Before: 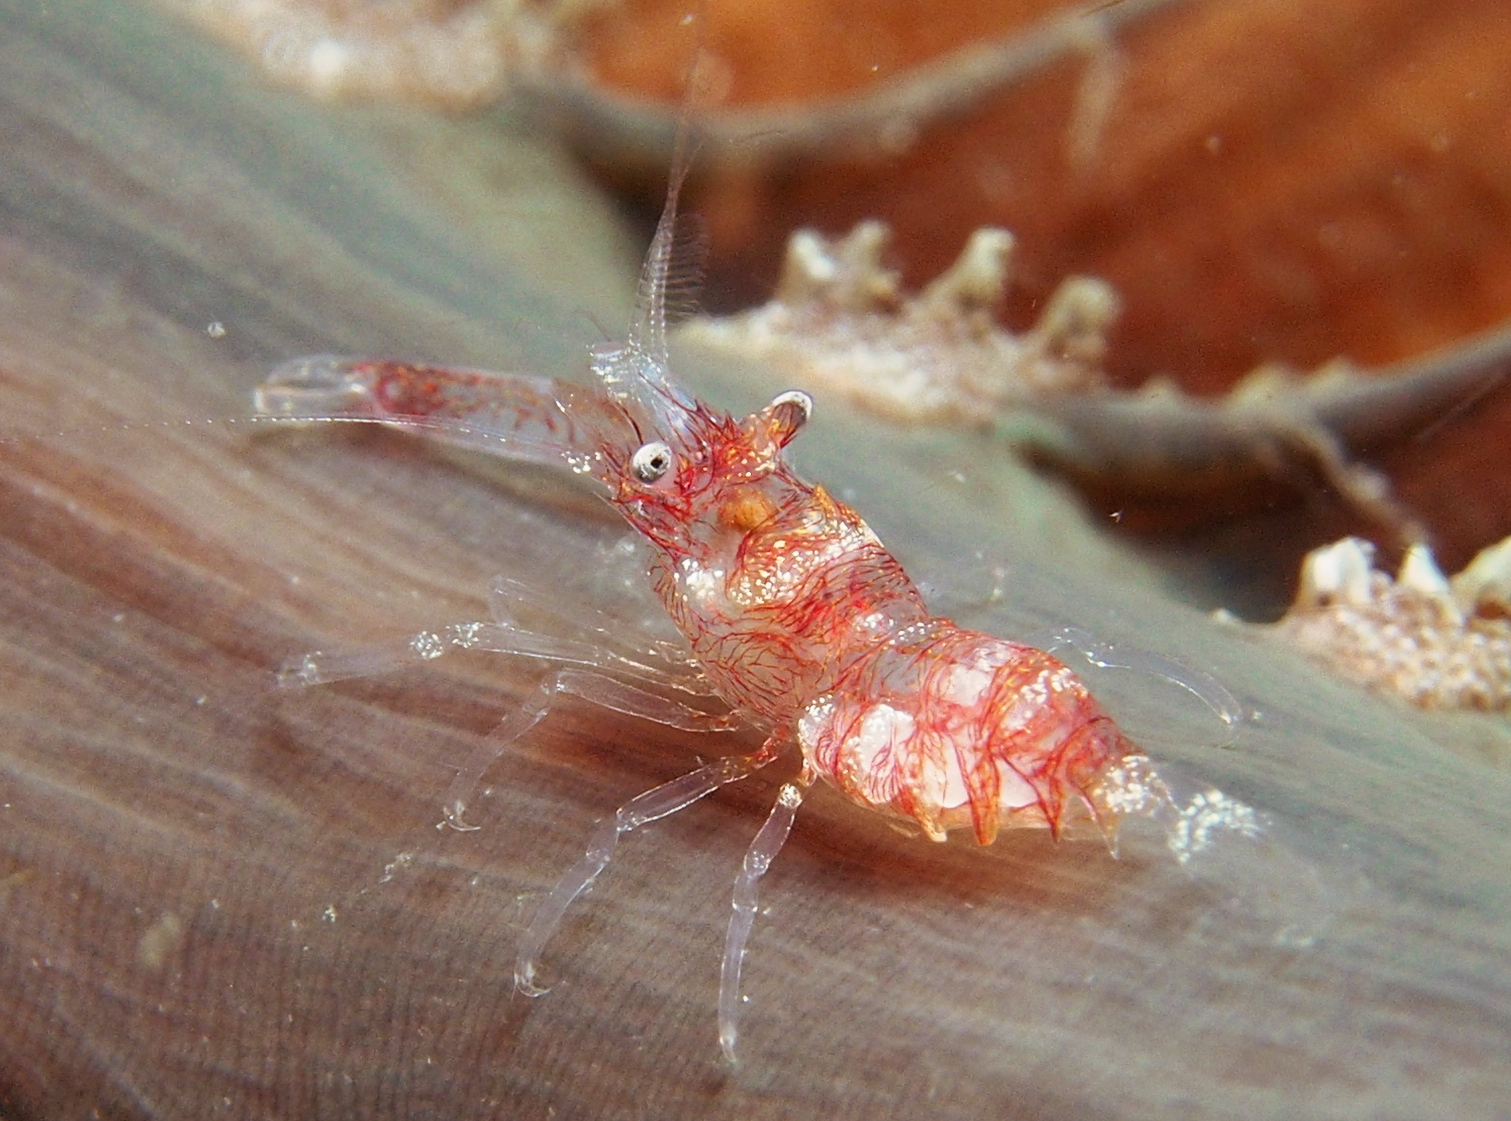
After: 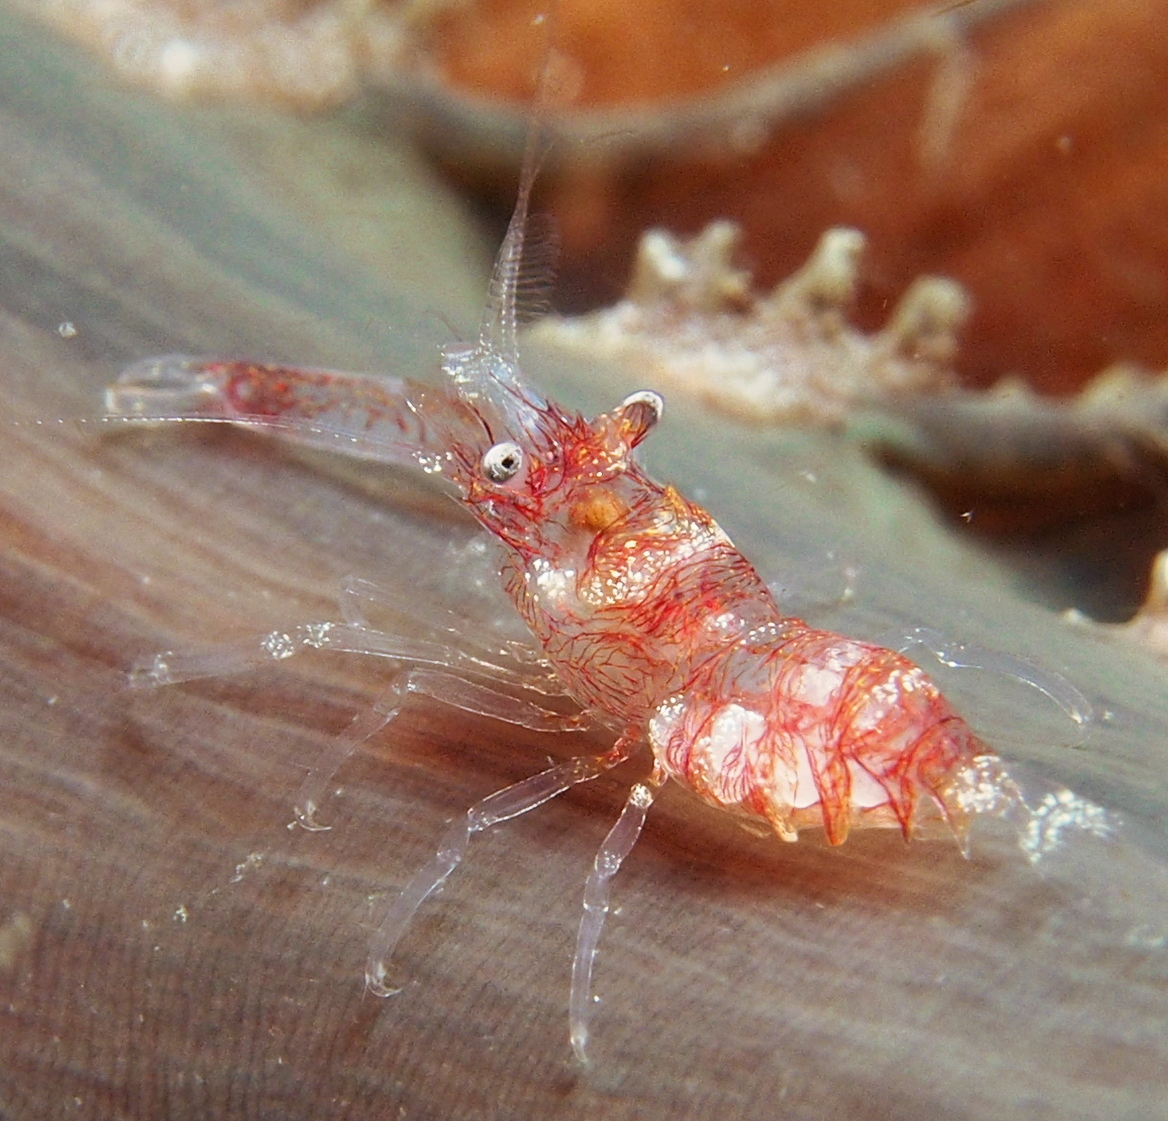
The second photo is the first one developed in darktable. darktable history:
crop: left 9.894%, right 12.785%
